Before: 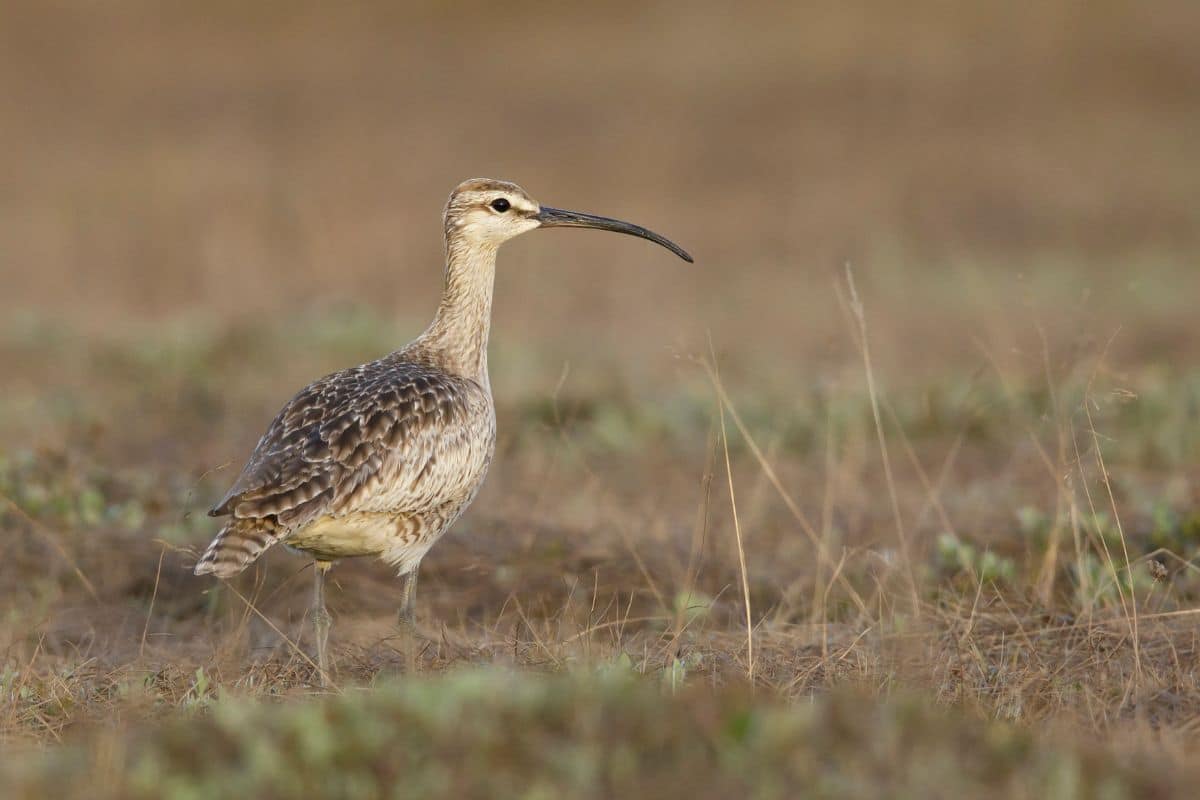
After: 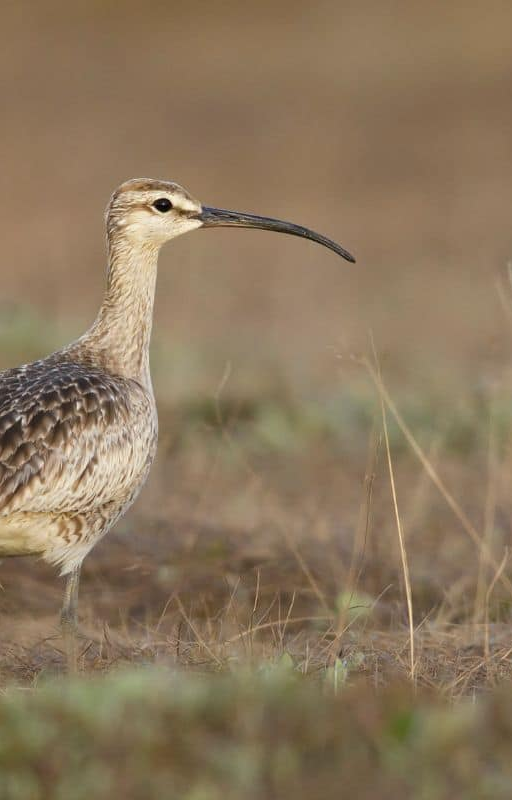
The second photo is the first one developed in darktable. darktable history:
crop: left 28.224%, right 29.102%
